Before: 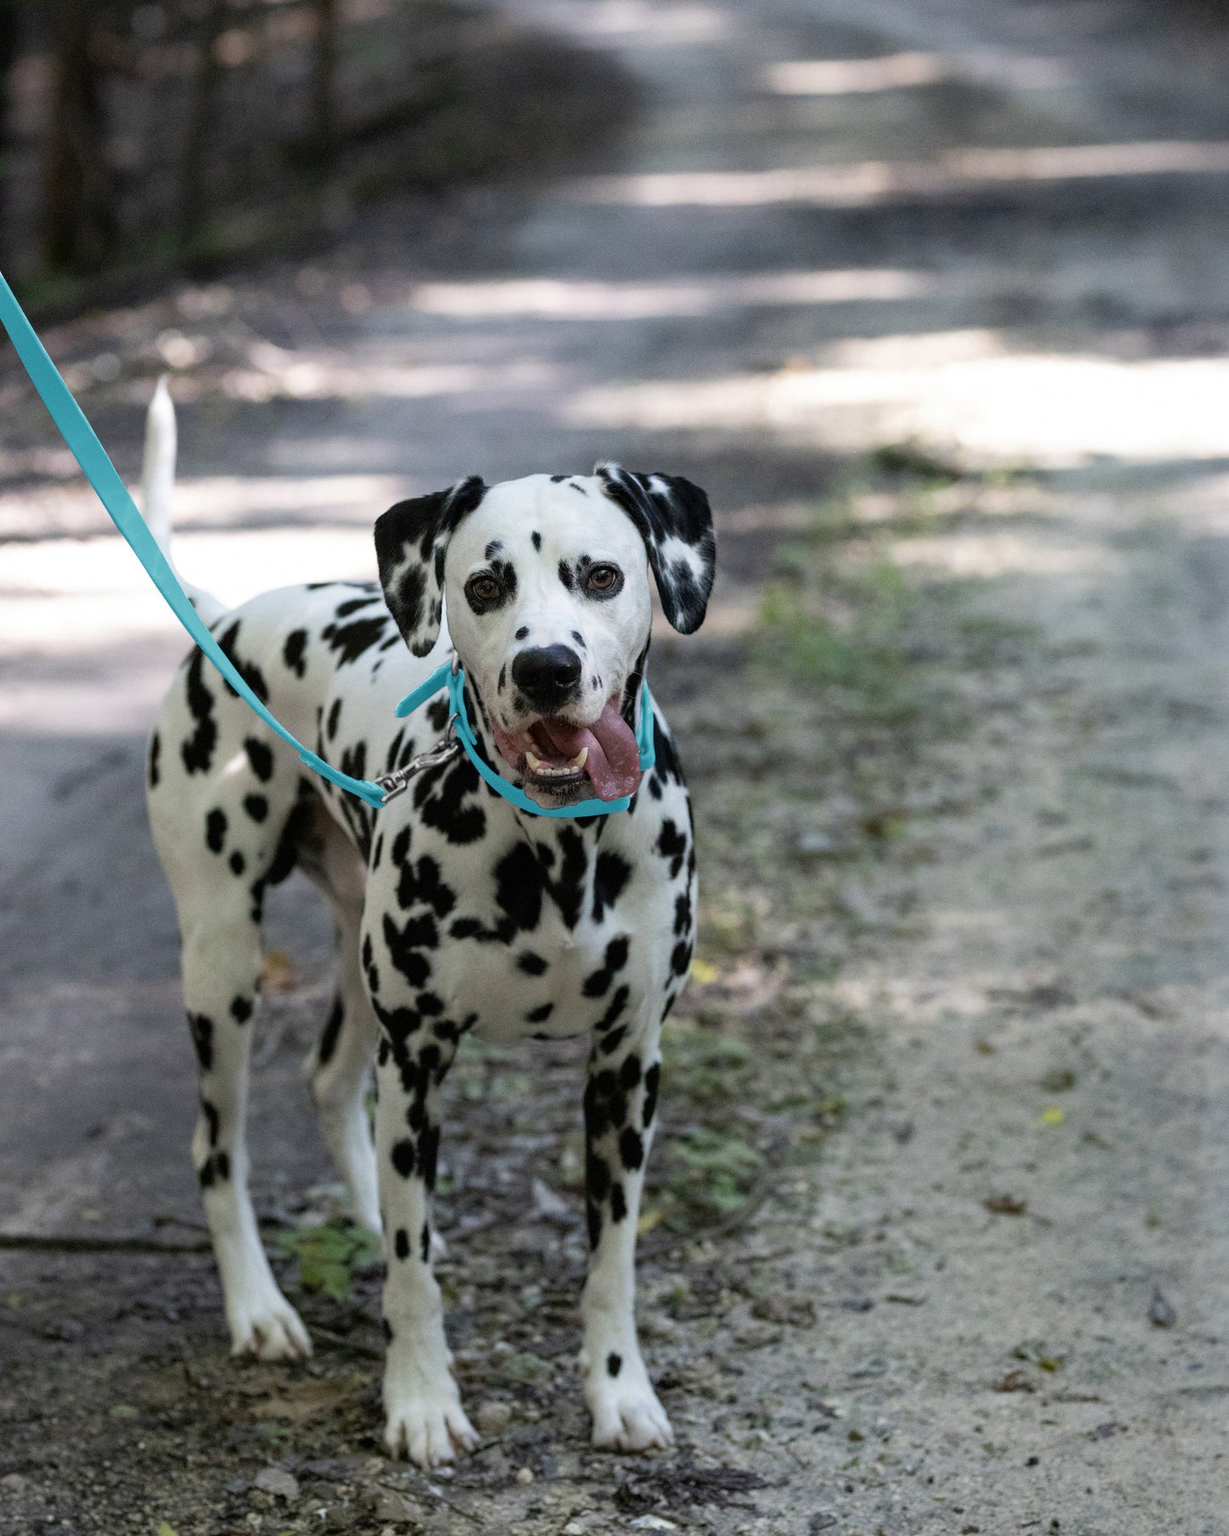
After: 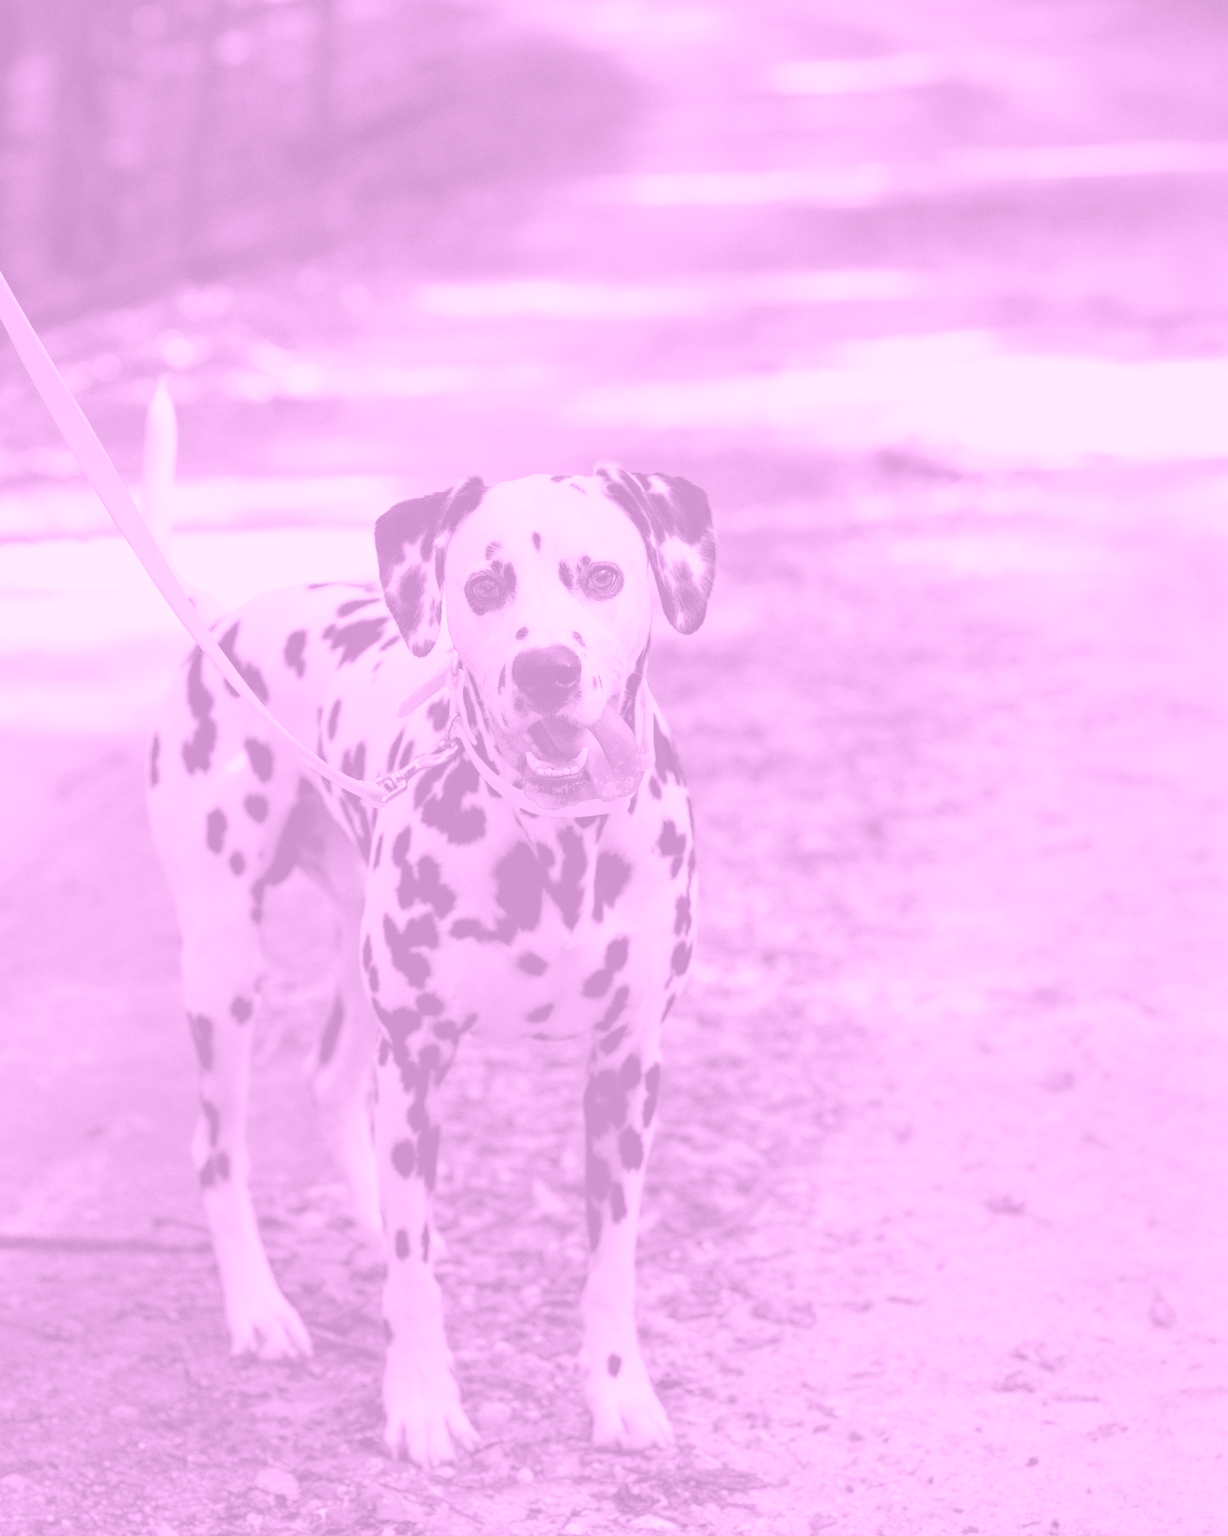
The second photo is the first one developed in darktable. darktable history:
color correction: highlights a* 12.23, highlights b* 5.41
colorize: hue 331.2°, saturation 75%, source mix 30.28%, lightness 70.52%, version 1
levels: levels [0, 0.474, 0.947]
tone equalizer: on, module defaults
